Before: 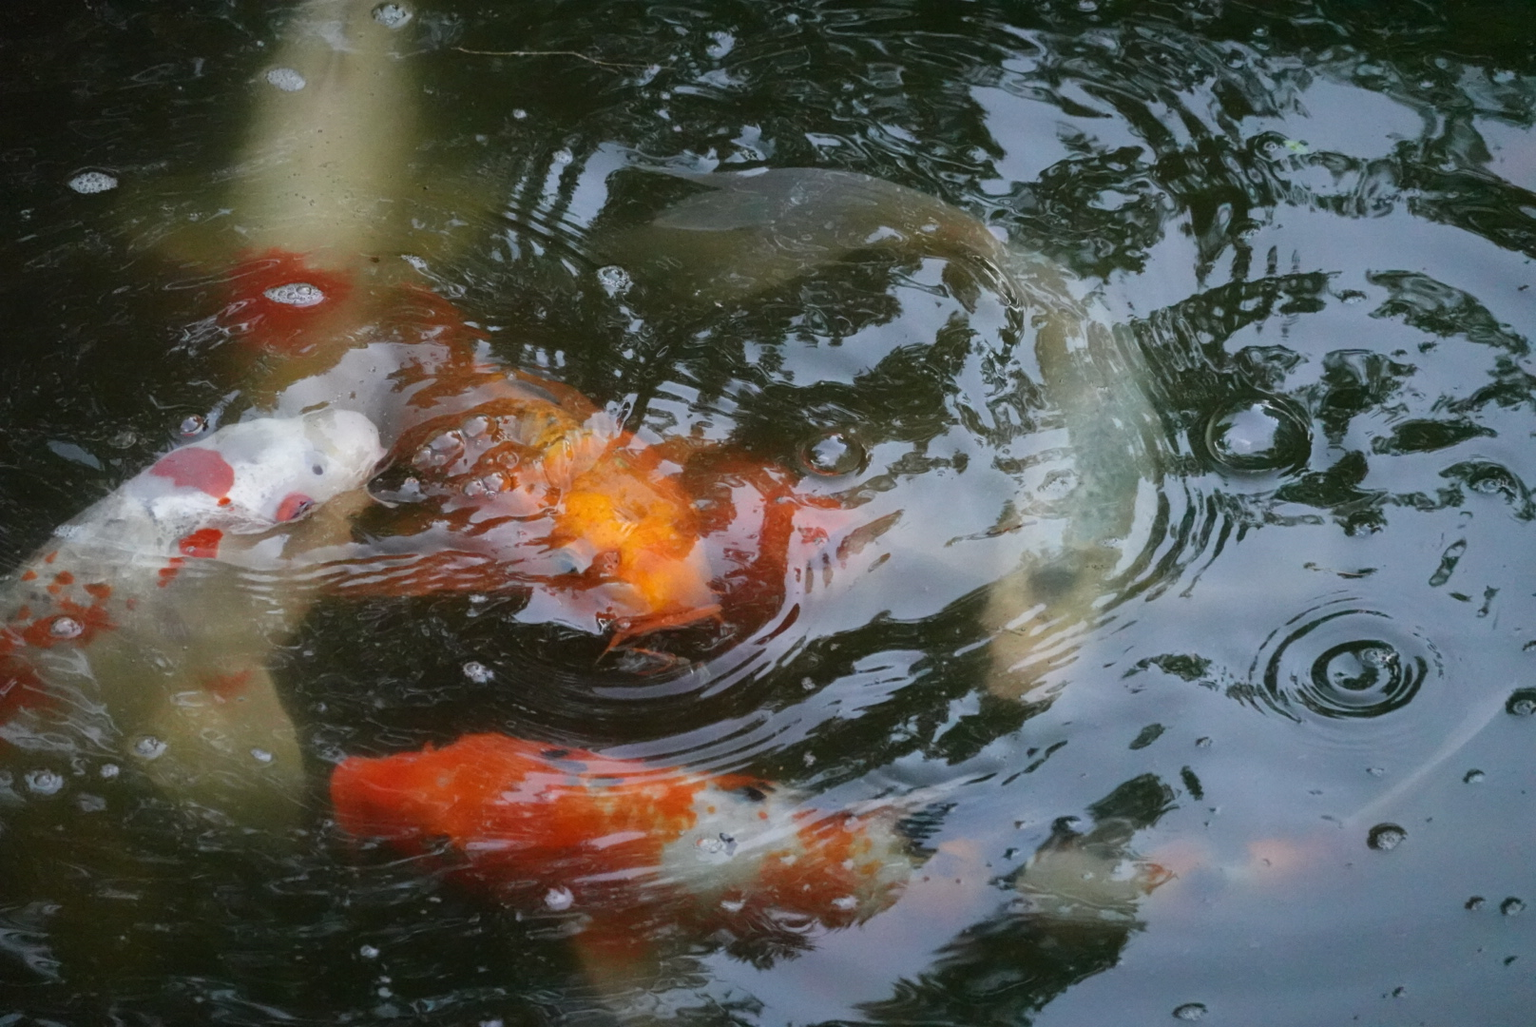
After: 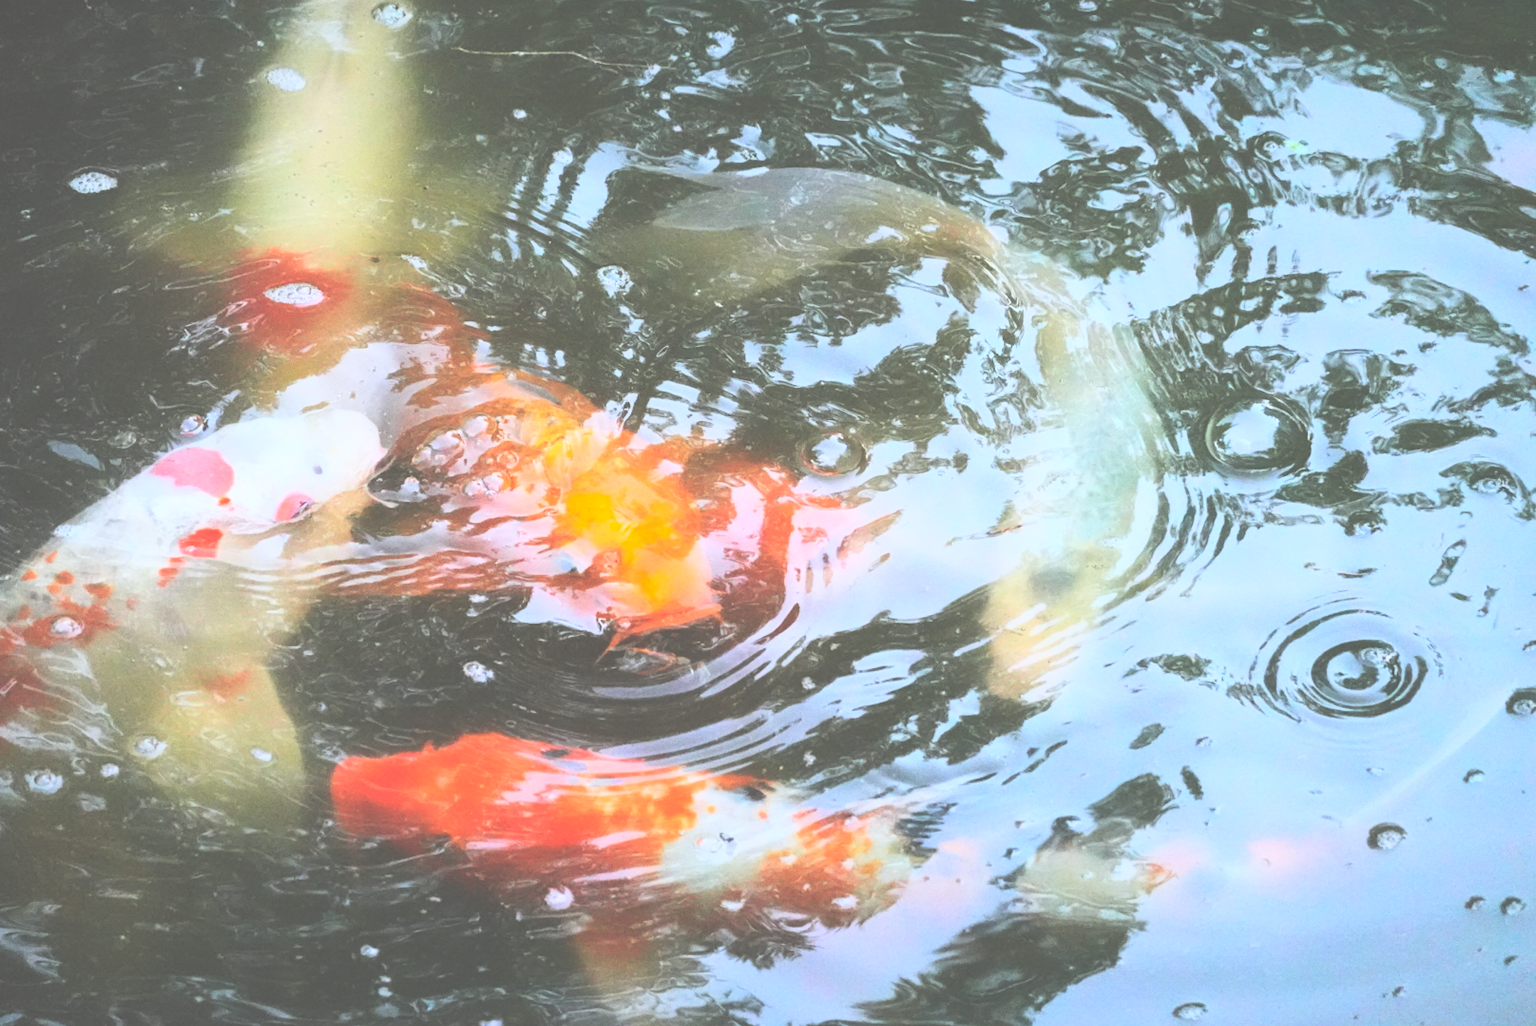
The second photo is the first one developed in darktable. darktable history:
contrast brightness saturation: contrast 0.07, brightness 0.08, saturation 0.18
exposure: black level correction -0.041, exposure 0.064 EV, compensate highlight preservation false
lowpass: radius 0.1, contrast 0.85, saturation 1.1, unbound 0
rgb curve: curves: ch0 [(0, 0) (0.21, 0.15) (0.24, 0.21) (0.5, 0.75) (0.75, 0.96) (0.89, 0.99) (1, 1)]; ch1 [(0, 0.02) (0.21, 0.13) (0.25, 0.2) (0.5, 0.67) (0.75, 0.9) (0.89, 0.97) (1, 1)]; ch2 [(0, 0.02) (0.21, 0.13) (0.25, 0.2) (0.5, 0.67) (0.75, 0.9) (0.89, 0.97) (1, 1)], compensate middle gray true
white balance: red 0.98, blue 1.034
